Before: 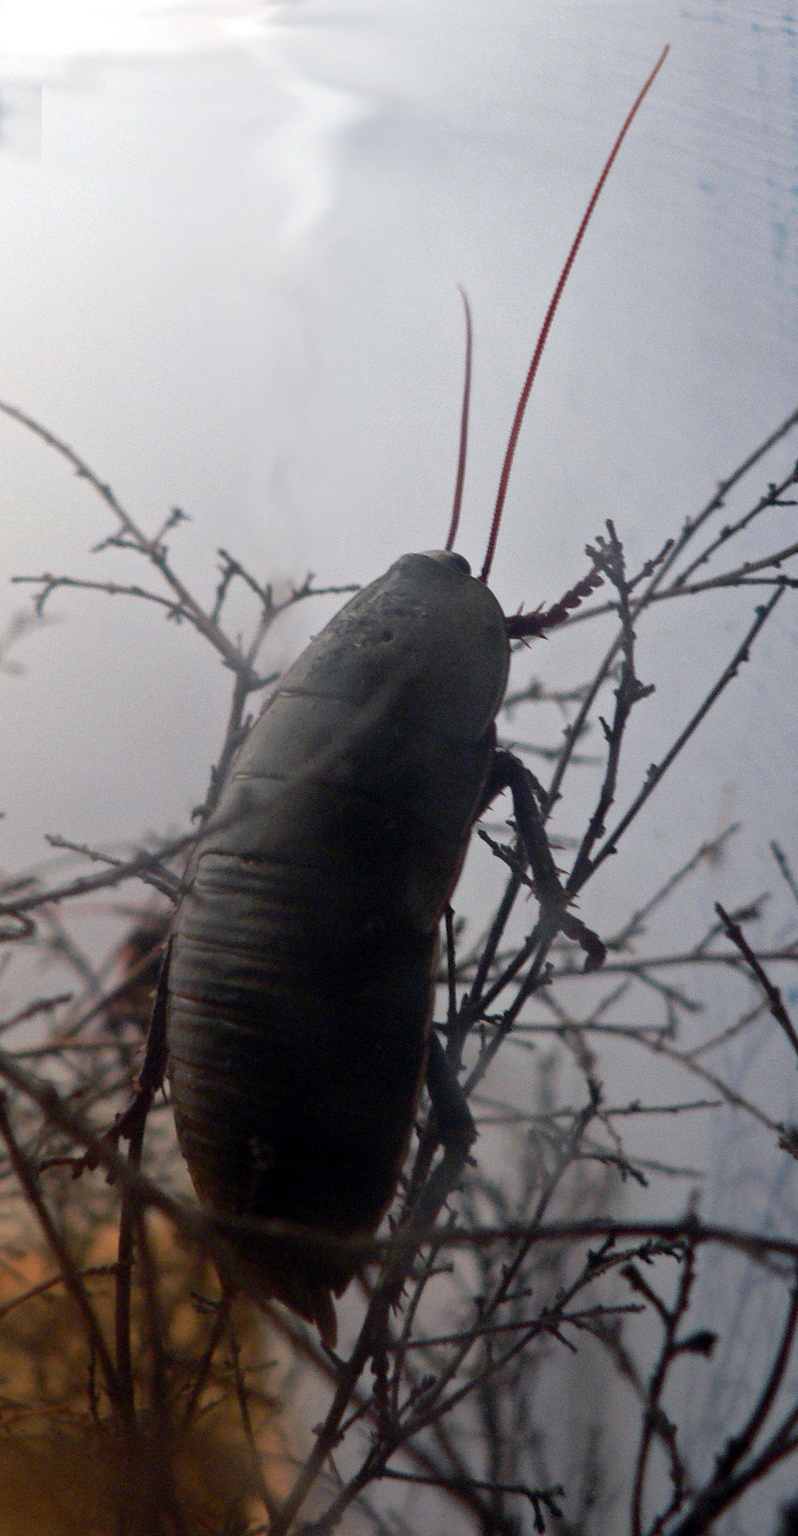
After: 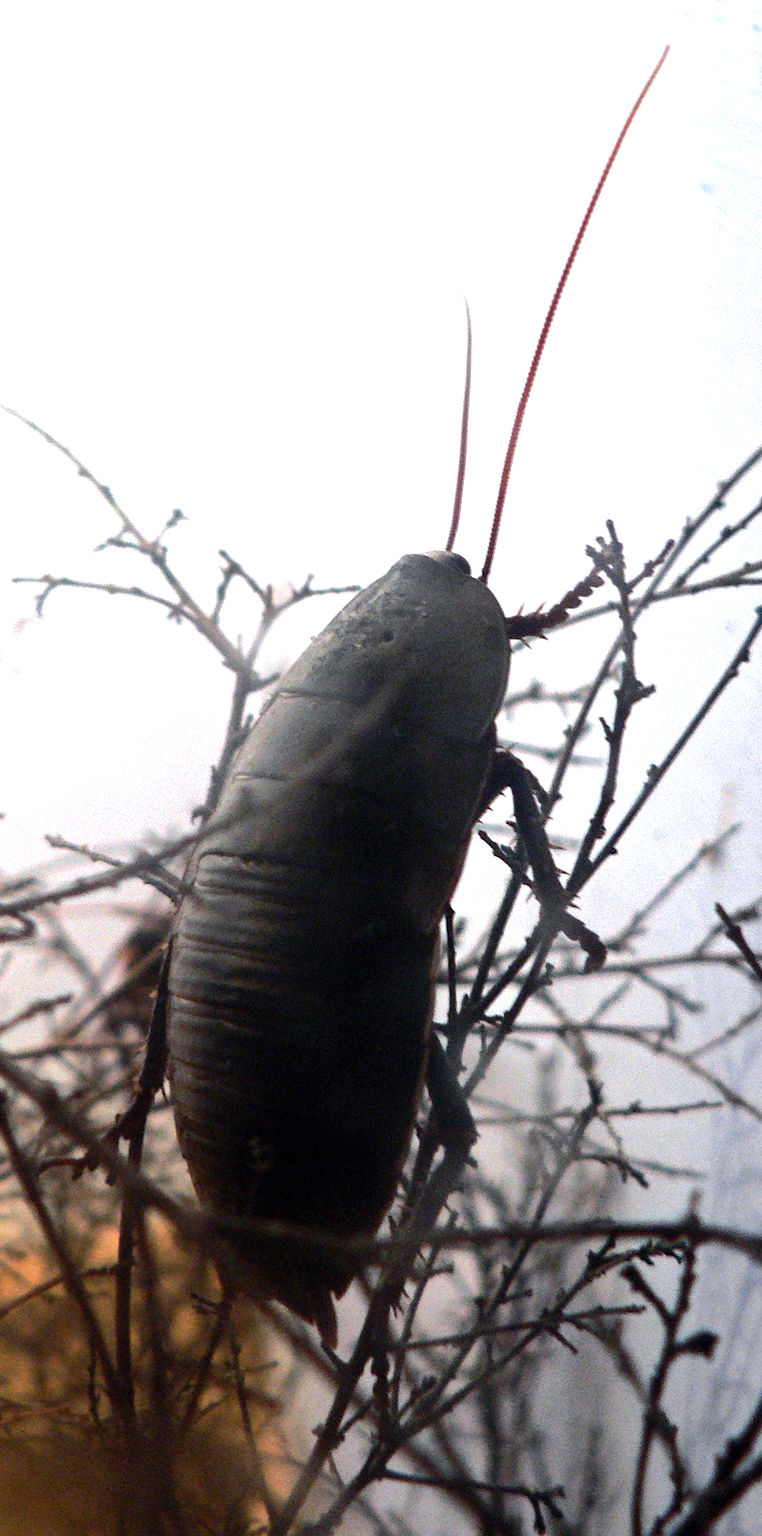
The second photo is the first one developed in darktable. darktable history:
shadows and highlights: shadows 25.21, highlights -24.05
tone equalizer: -8 EV -0.73 EV, -7 EV -0.729 EV, -6 EV -0.576 EV, -5 EV -0.384 EV, -3 EV 0.365 EV, -2 EV 0.6 EV, -1 EV 0.694 EV, +0 EV 0.719 EV, edges refinement/feathering 500, mask exposure compensation -1.57 EV, preserve details no
crop: right 4.473%, bottom 0.036%
exposure: black level correction 0, exposure 0.702 EV, compensate highlight preservation false
